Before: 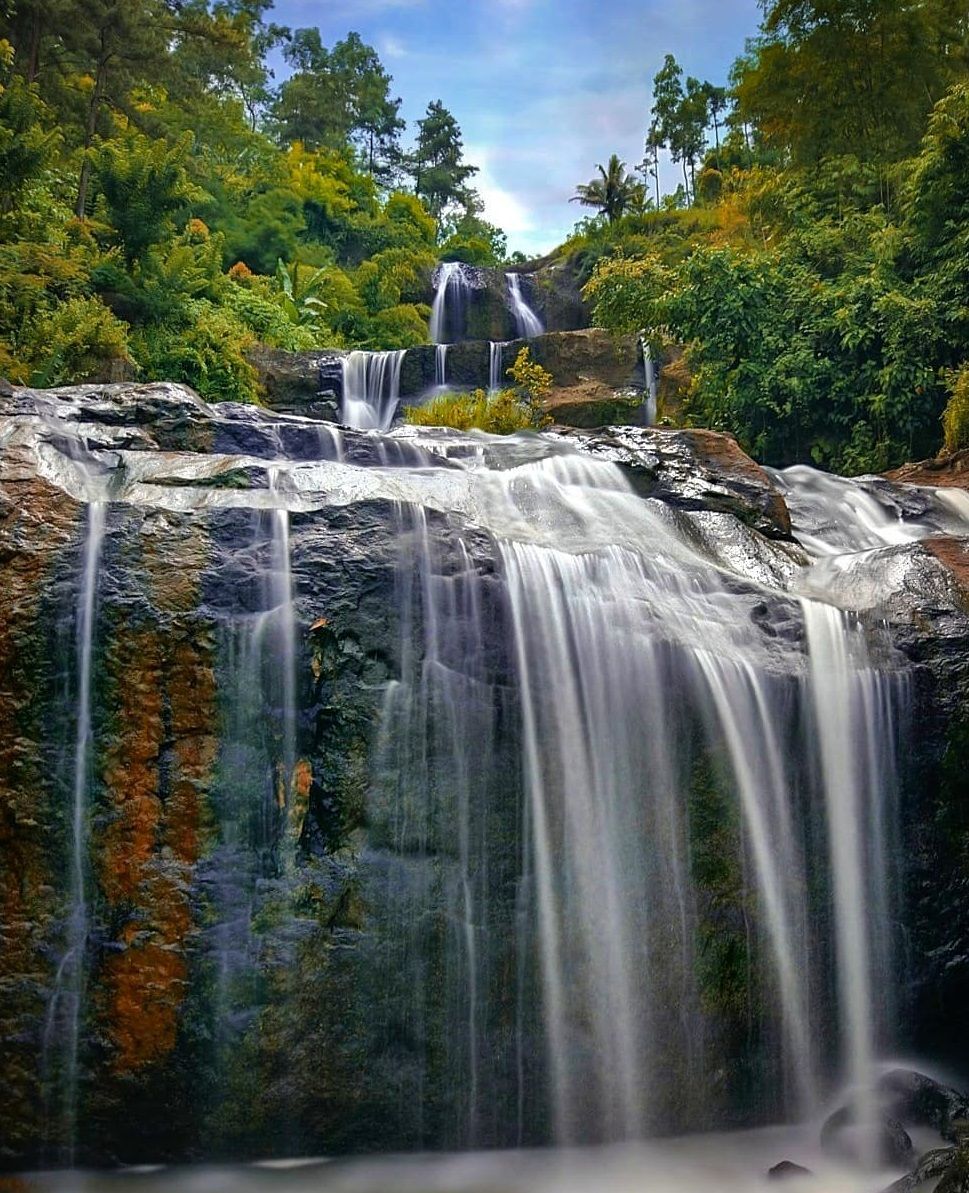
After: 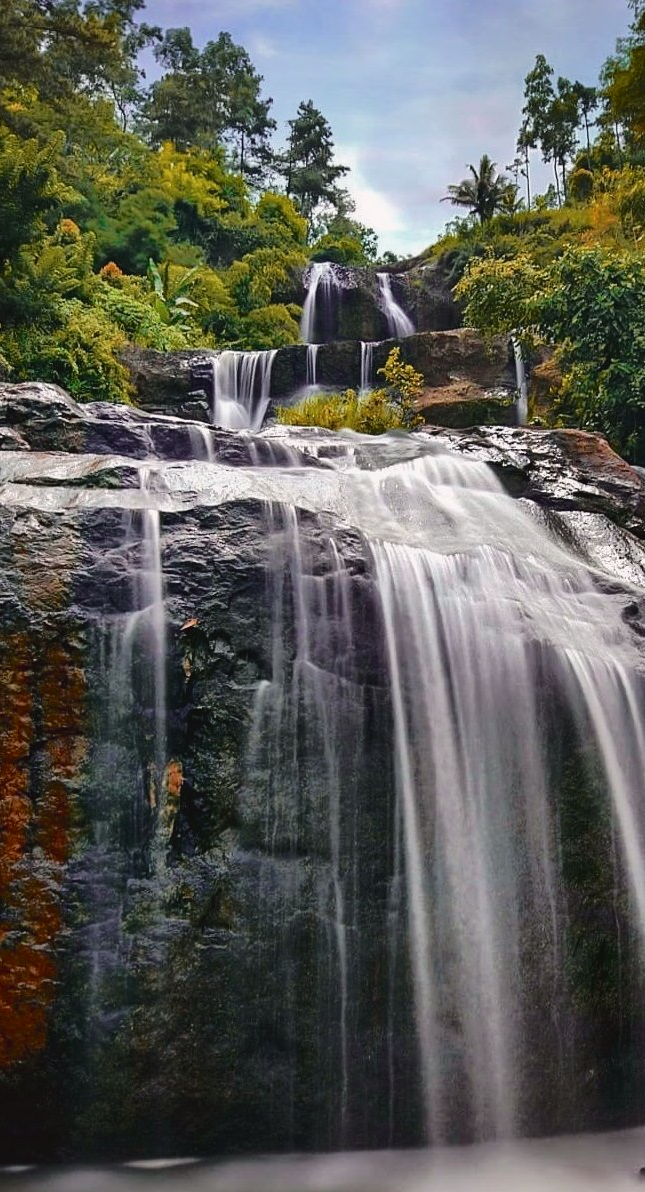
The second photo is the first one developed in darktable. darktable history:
tone curve: curves: ch0 [(0, 0.032) (0.094, 0.08) (0.265, 0.208) (0.41, 0.417) (0.498, 0.496) (0.638, 0.673) (0.845, 0.828) (0.994, 0.964)]; ch1 [(0, 0) (0.161, 0.092) (0.37, 0.302) (0.417, 0.434) (0.492, 0.502) (0.576, 0.589) (0.644, 0.638) (0.725, 0.765) (1, 1)]; ch2 [(0, 0) (0.352, 0.403) (0.45, 0.469) (0.521, 0.515) (0.55, 0.528) (0.589, 0.576) (1, 1)], color space Lab, independent channels, preserve colors none
crop and rotate: left 13.409%, right 19.924%
